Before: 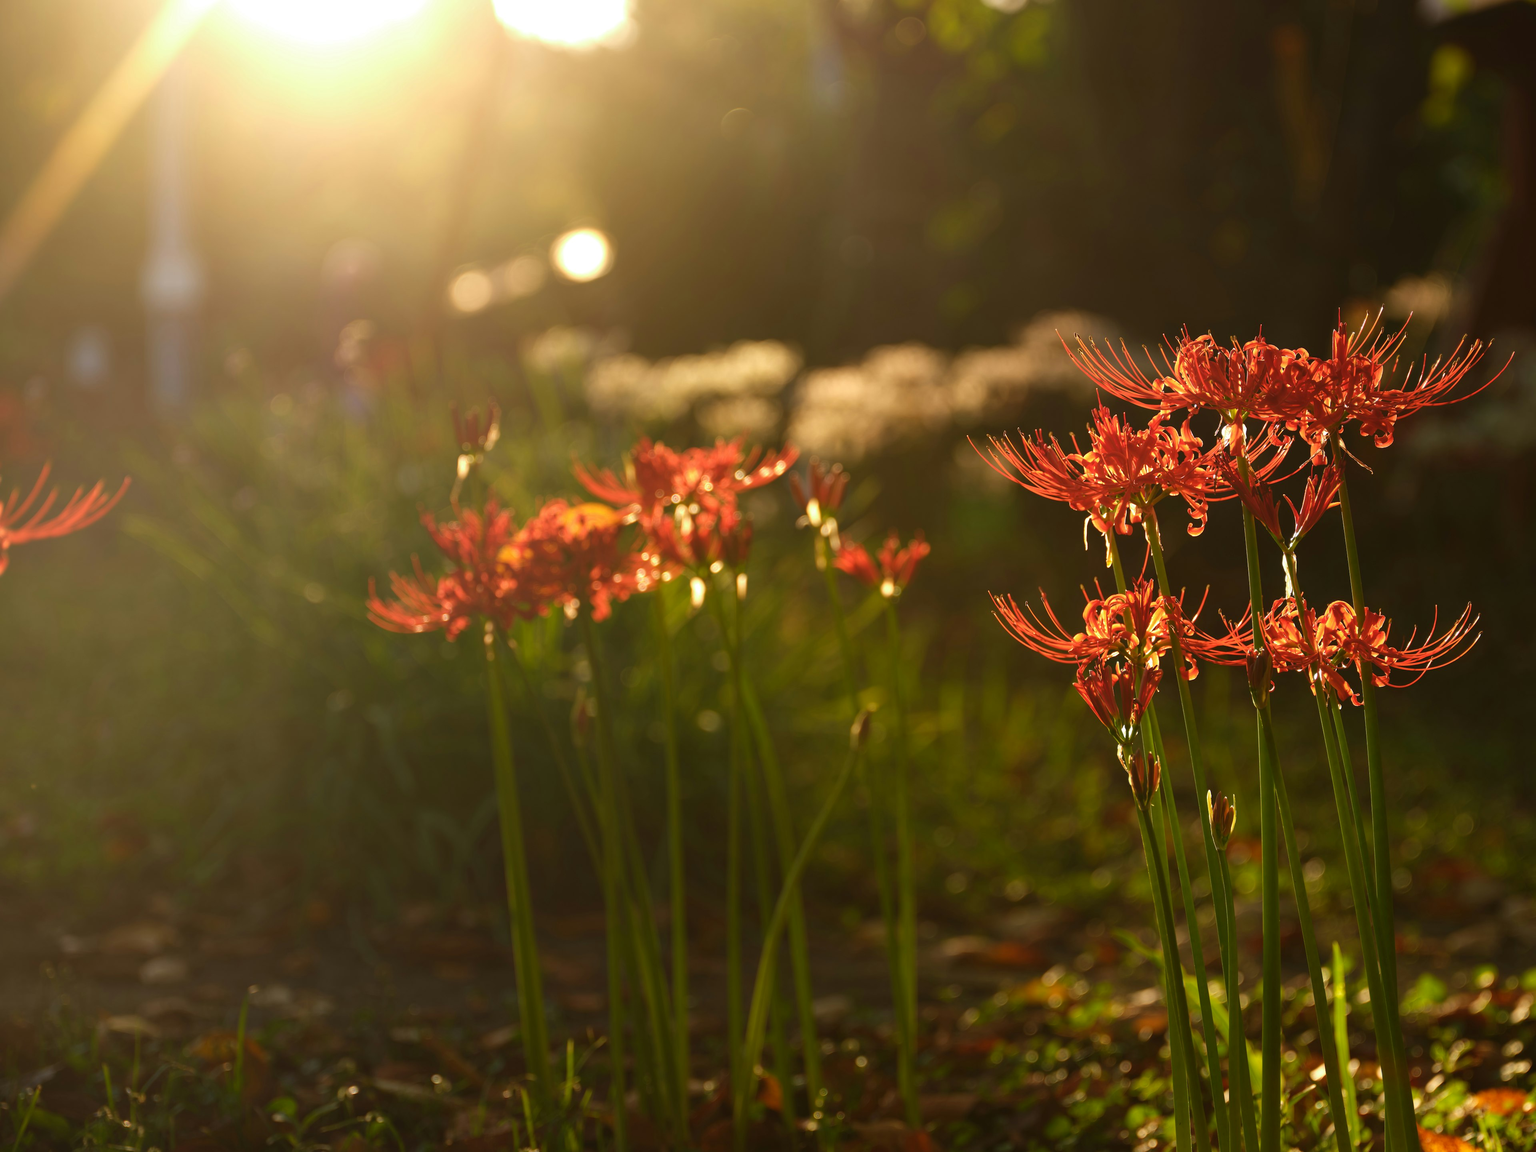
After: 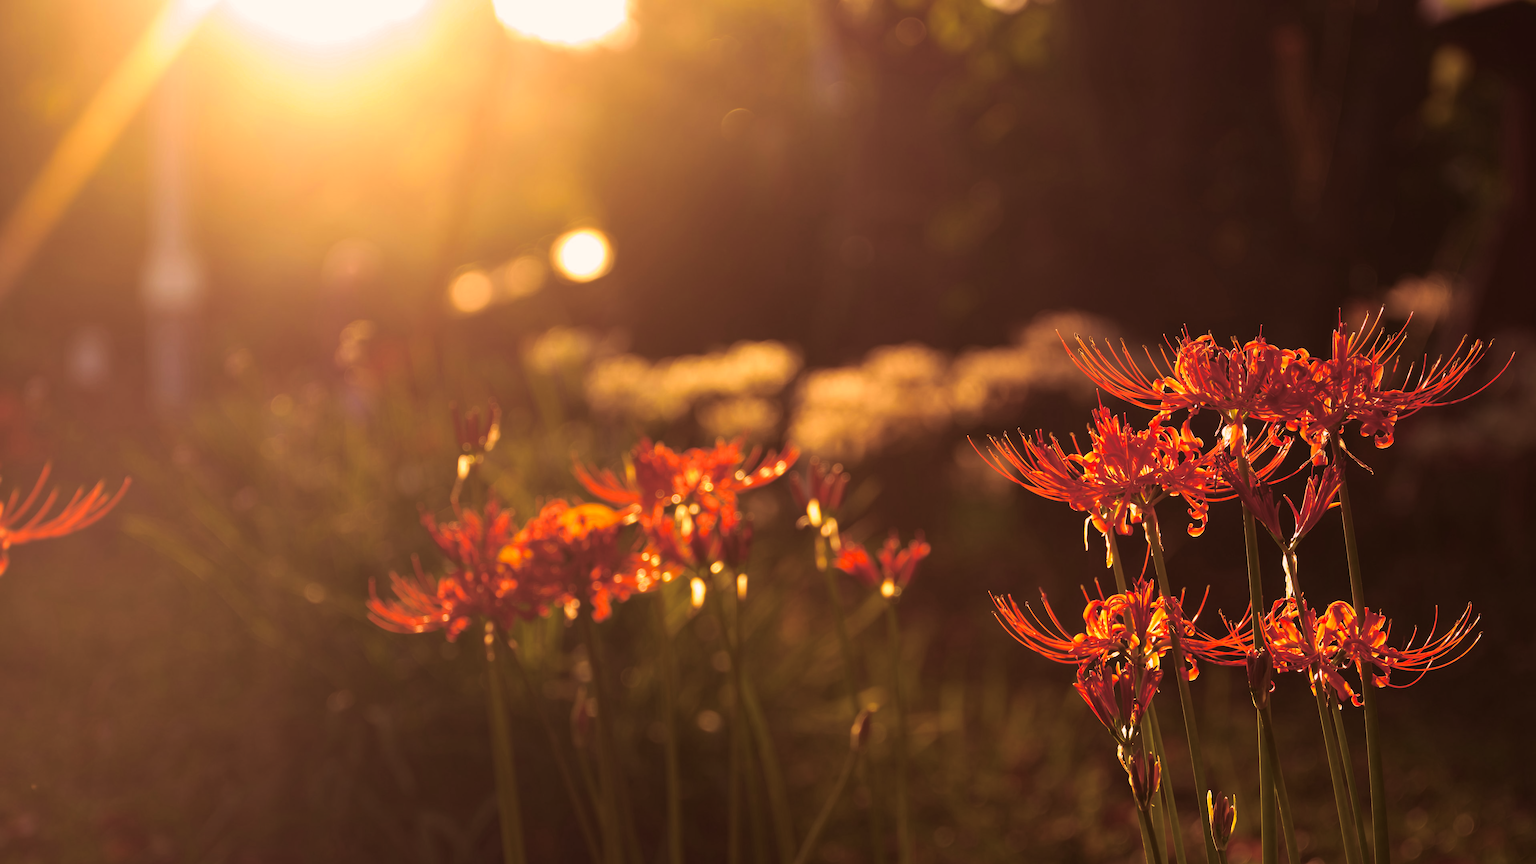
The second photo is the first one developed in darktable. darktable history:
crop: bottom 24.988%
color correction: highlights a* 21.88, highlights b* 22.25
split-toning: highlights › hue 298.8°, highlights › saturation 0.73, compress 41.76%
